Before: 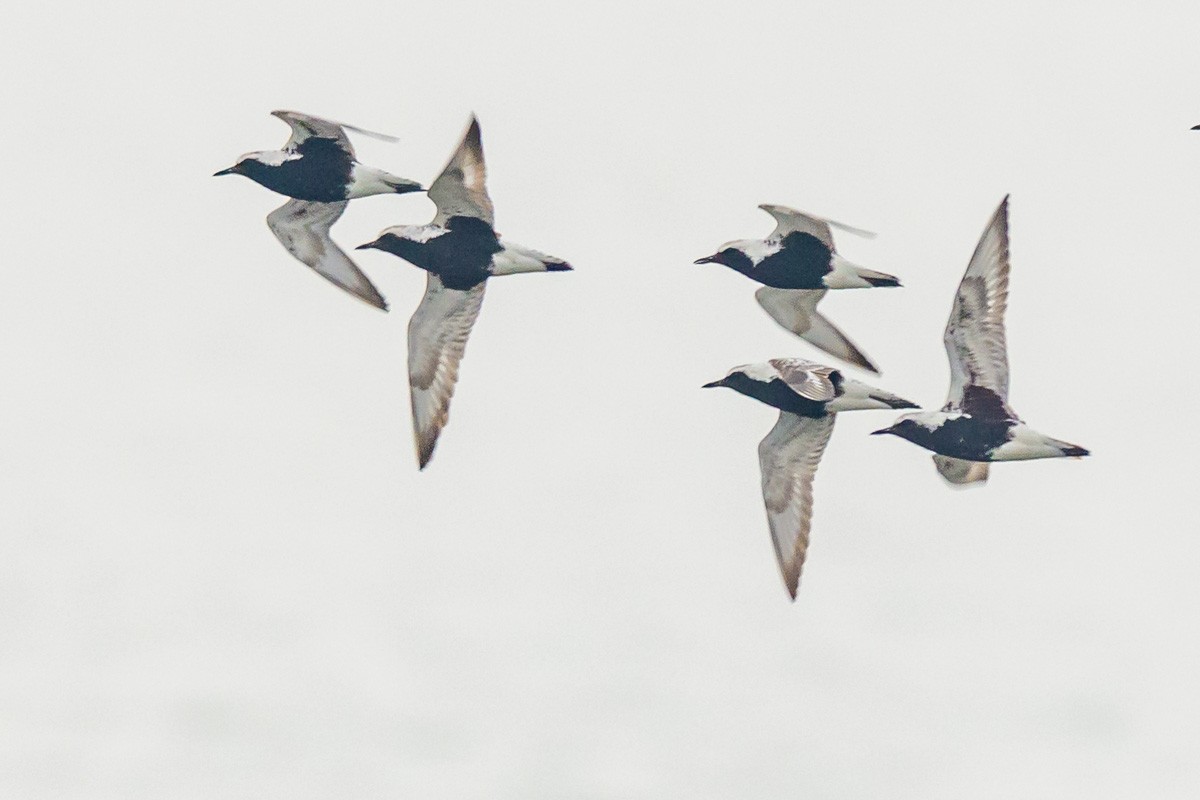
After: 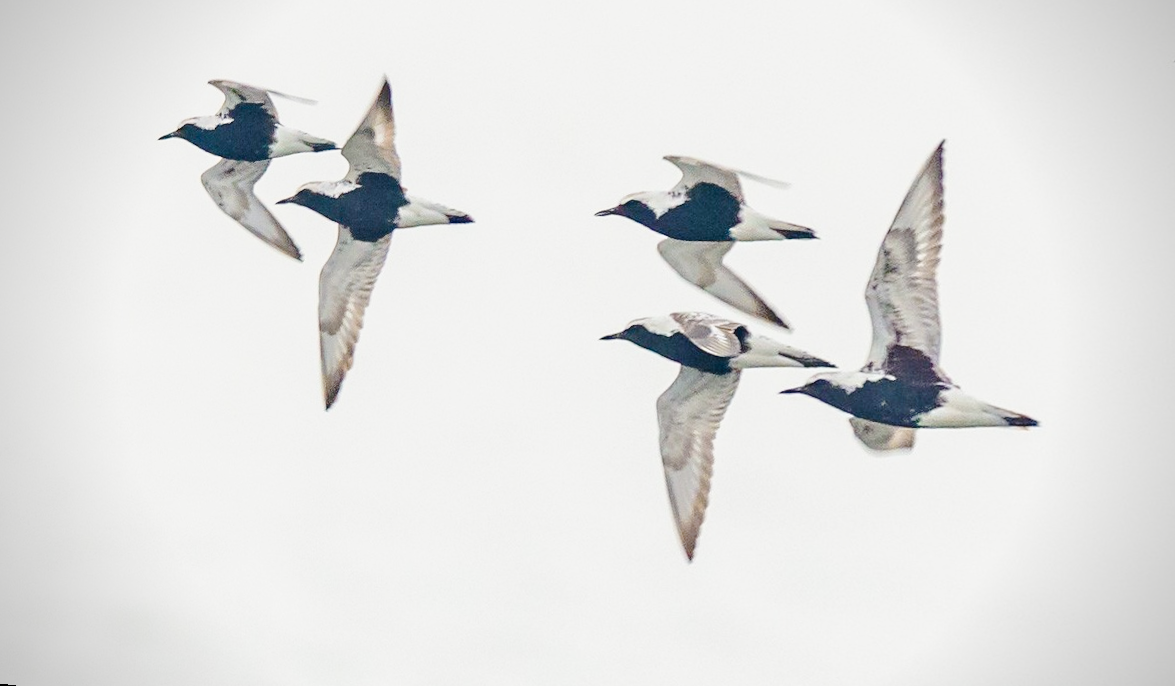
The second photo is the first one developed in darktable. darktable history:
rotate and perspective: rotation 1.69°, lens shift (vertical) -0.023, lens shift (horizontal) -0.291, crop left 0.025, crop right 0.988, crop top 0.092, crop bottom 0.842
tone curve: curves: ch0 [(0, 0) (0.003, 0.015) (0.011, 0.019) (0.025, 0.027) (0.044, 0.041) (0.069, 0.055) (0.1, 0.079) (0.136, 0.099) (0.177, 0.149) (0.224, 0.216) (0.277, 0.292) (0.335, 0.383) (0.399, 0.474) (0.468, 0.556) (0.543, 0.632) (0.623, 0.711) (0.709, 0.789) (0.801, 0.871) (0.898, 0.944) (1, 1)], preserve colors none
vignetting: width/height ratio 1.094
